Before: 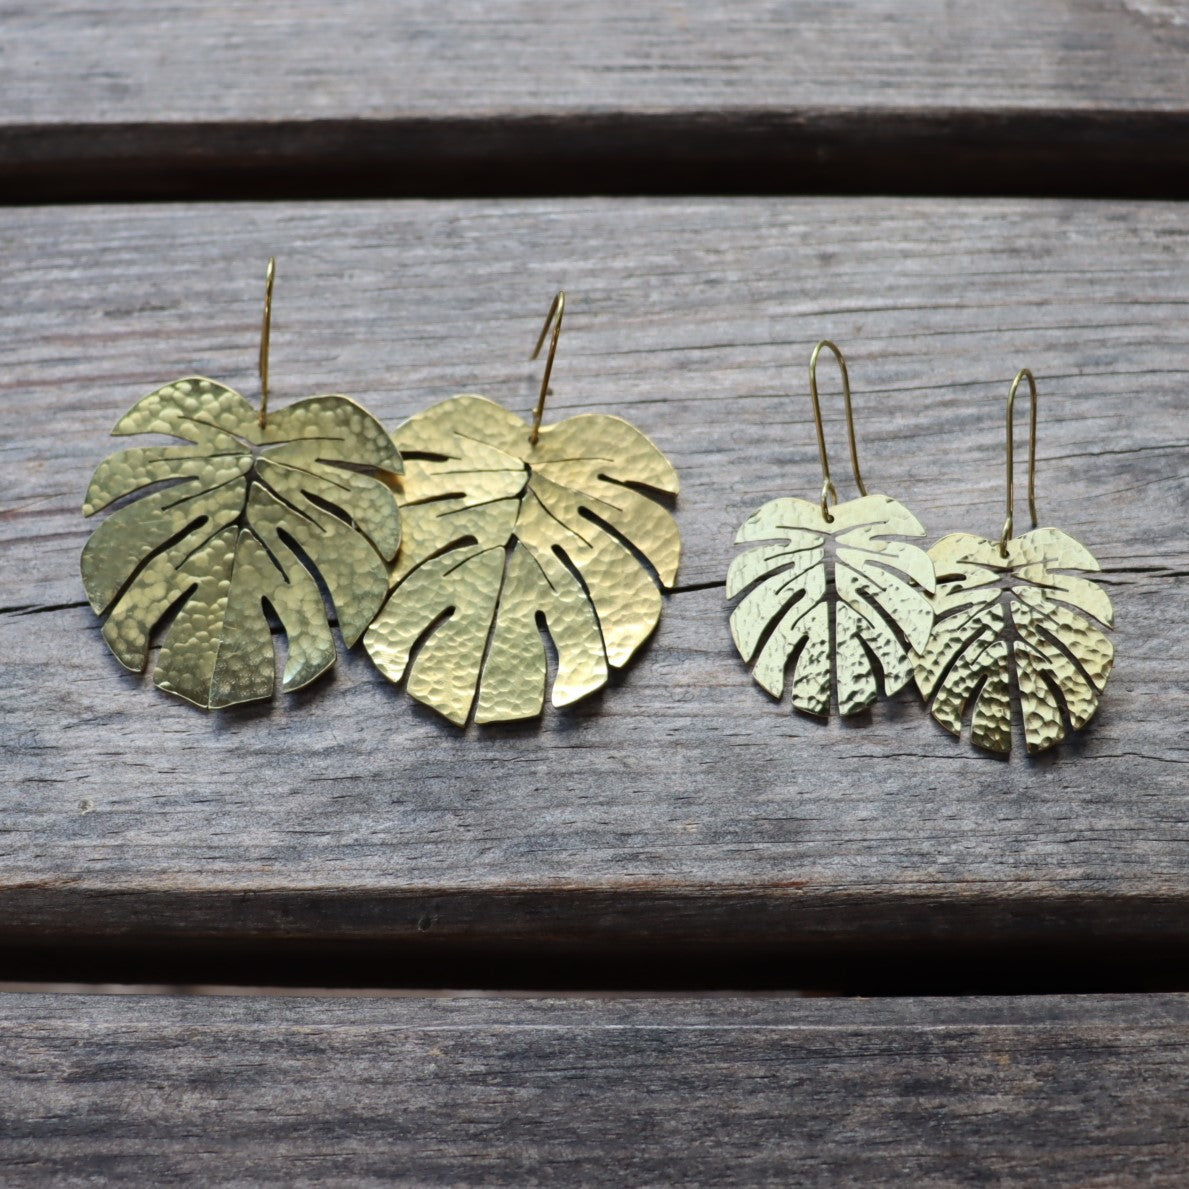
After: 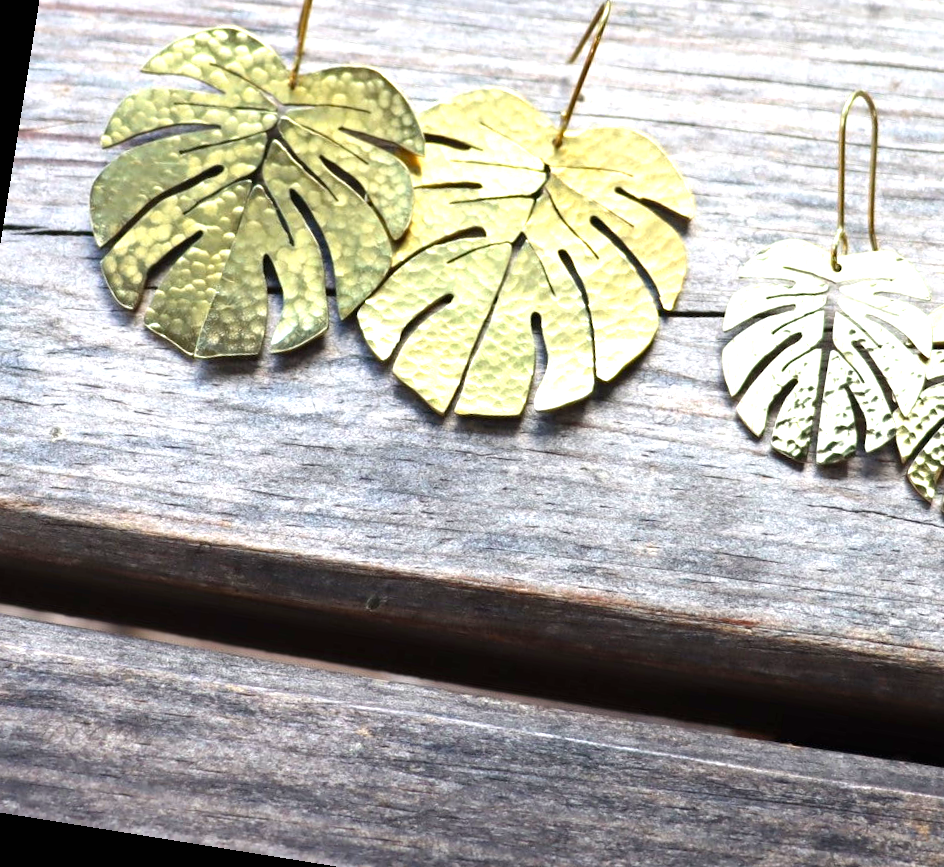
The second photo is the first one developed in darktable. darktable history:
crop: left 6.488%, top 27.668%, right 24.183%, bottom 8.656%
color balance: contrast 6.48%, output saturation 113.3%
rotate and perspective: rotation 9.12°, automatic cropping off
exposure: black level correction 0, exposure 1.1 EV, compensate highlight preservation false
